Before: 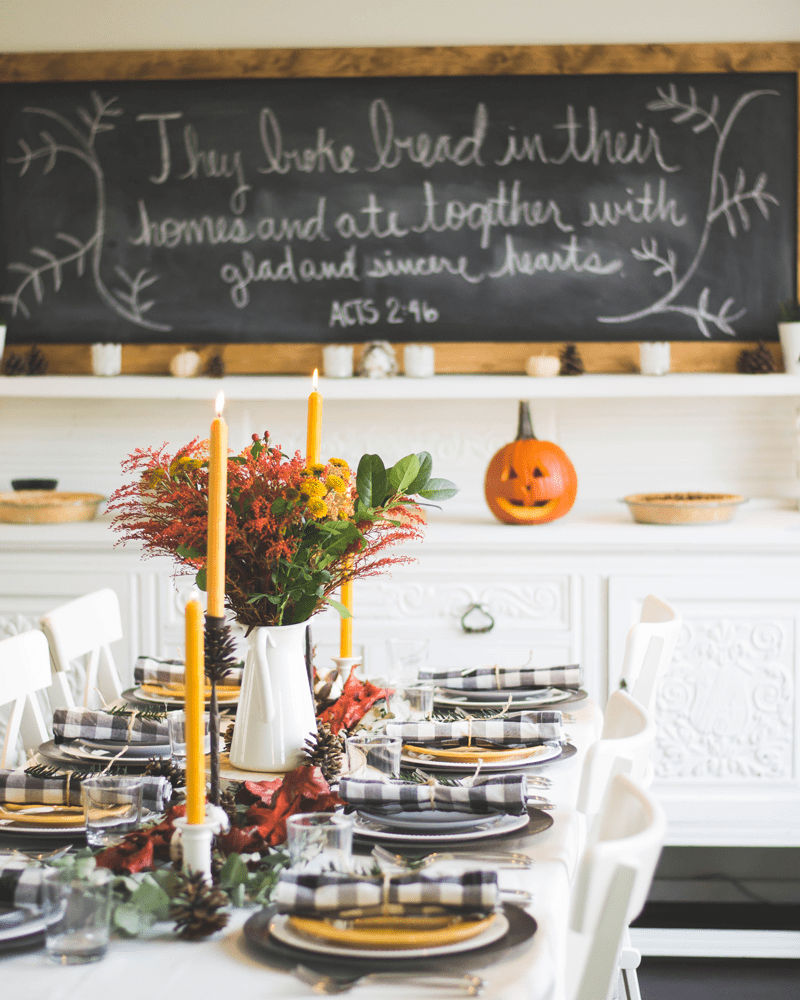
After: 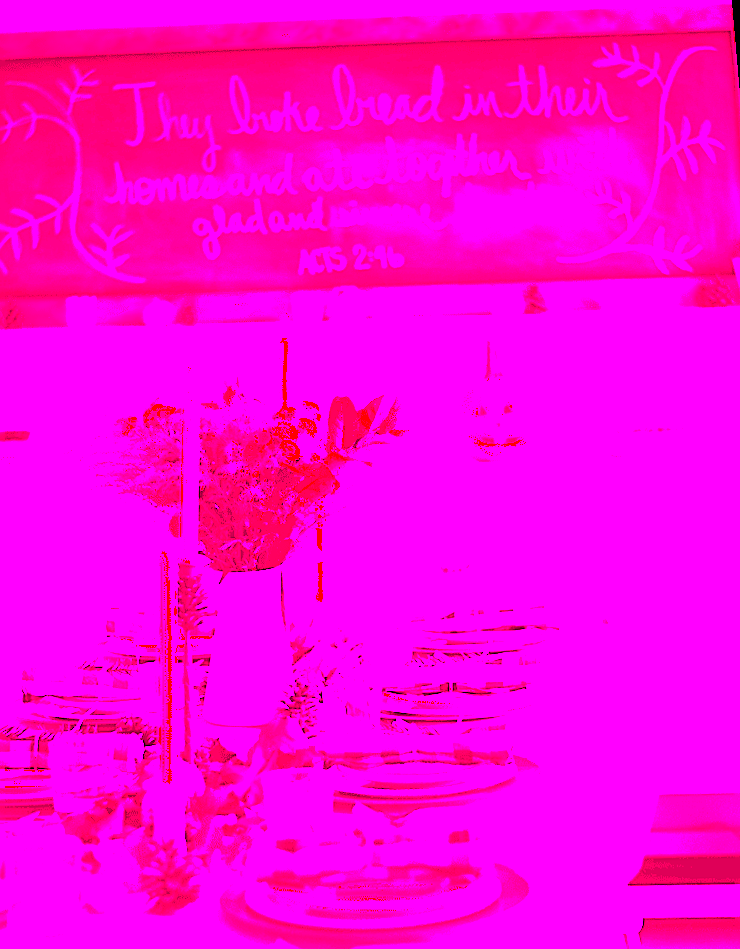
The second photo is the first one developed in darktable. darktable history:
white balance: red 4.26, blue 1.802
color balance rgb: linear chroma grading › highlights 100%, linear chroma grading › global chroma 23.41%, perceptual saturation grading › global saturation 35.38%, hue shift -10.68°, perceptual brilliance grading › highlights 47.25%, perceptual brilliance grading › mid-tones 22.2%, perceptual brilliance grading › shadows -5.93%
rotate and perspective: rotation -1.68°, lens shift (vertical) -0.146, crop left 0.049, crop right 0.912, crop top 0.032, crop bottom 0.96
color correction: highlights a* 21.16, highlights b* 19.61
sharpen: on, module defaults
